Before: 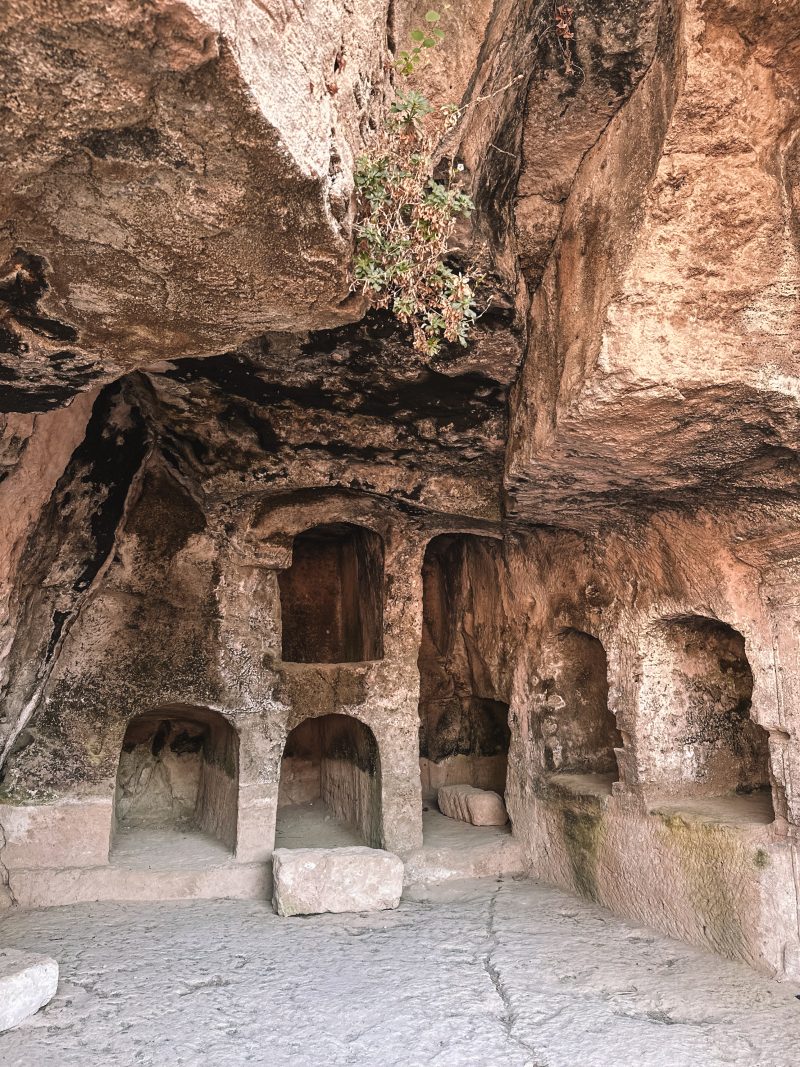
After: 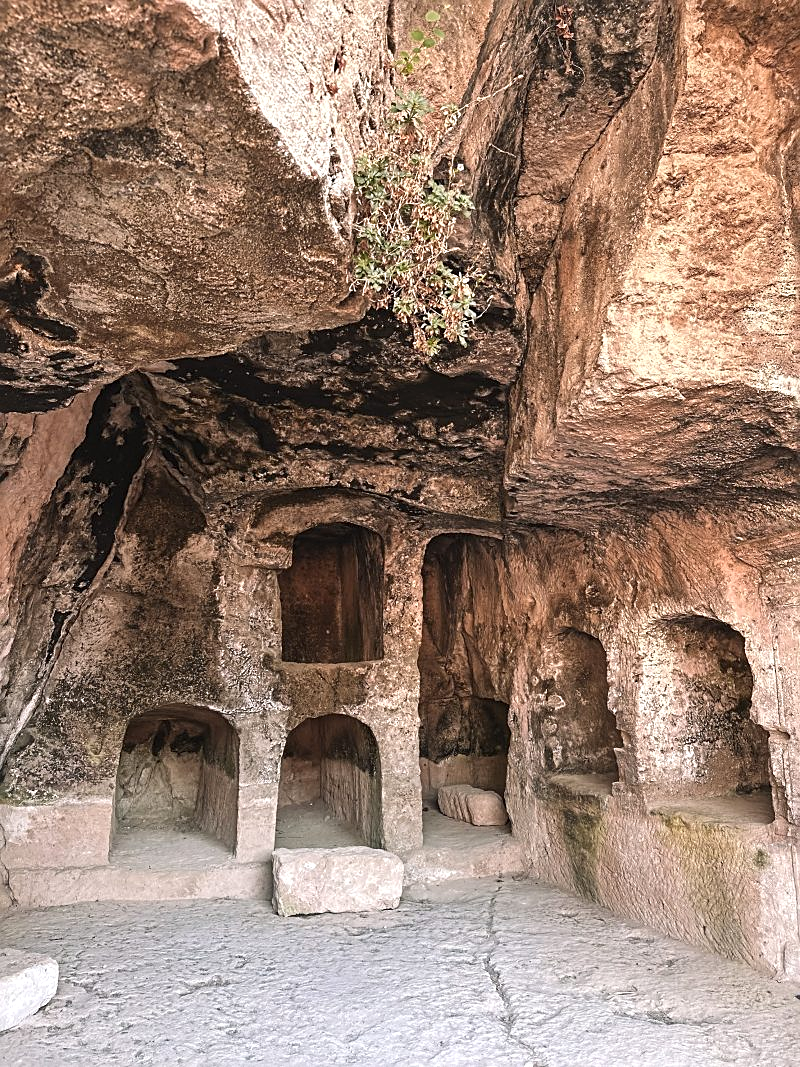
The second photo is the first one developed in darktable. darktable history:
exposure: exposure 0.203 EV, compensate highlight preservation false
color correction: highlights a* 0.014, highlights b* -0.228
sharpen: on, module defaults
